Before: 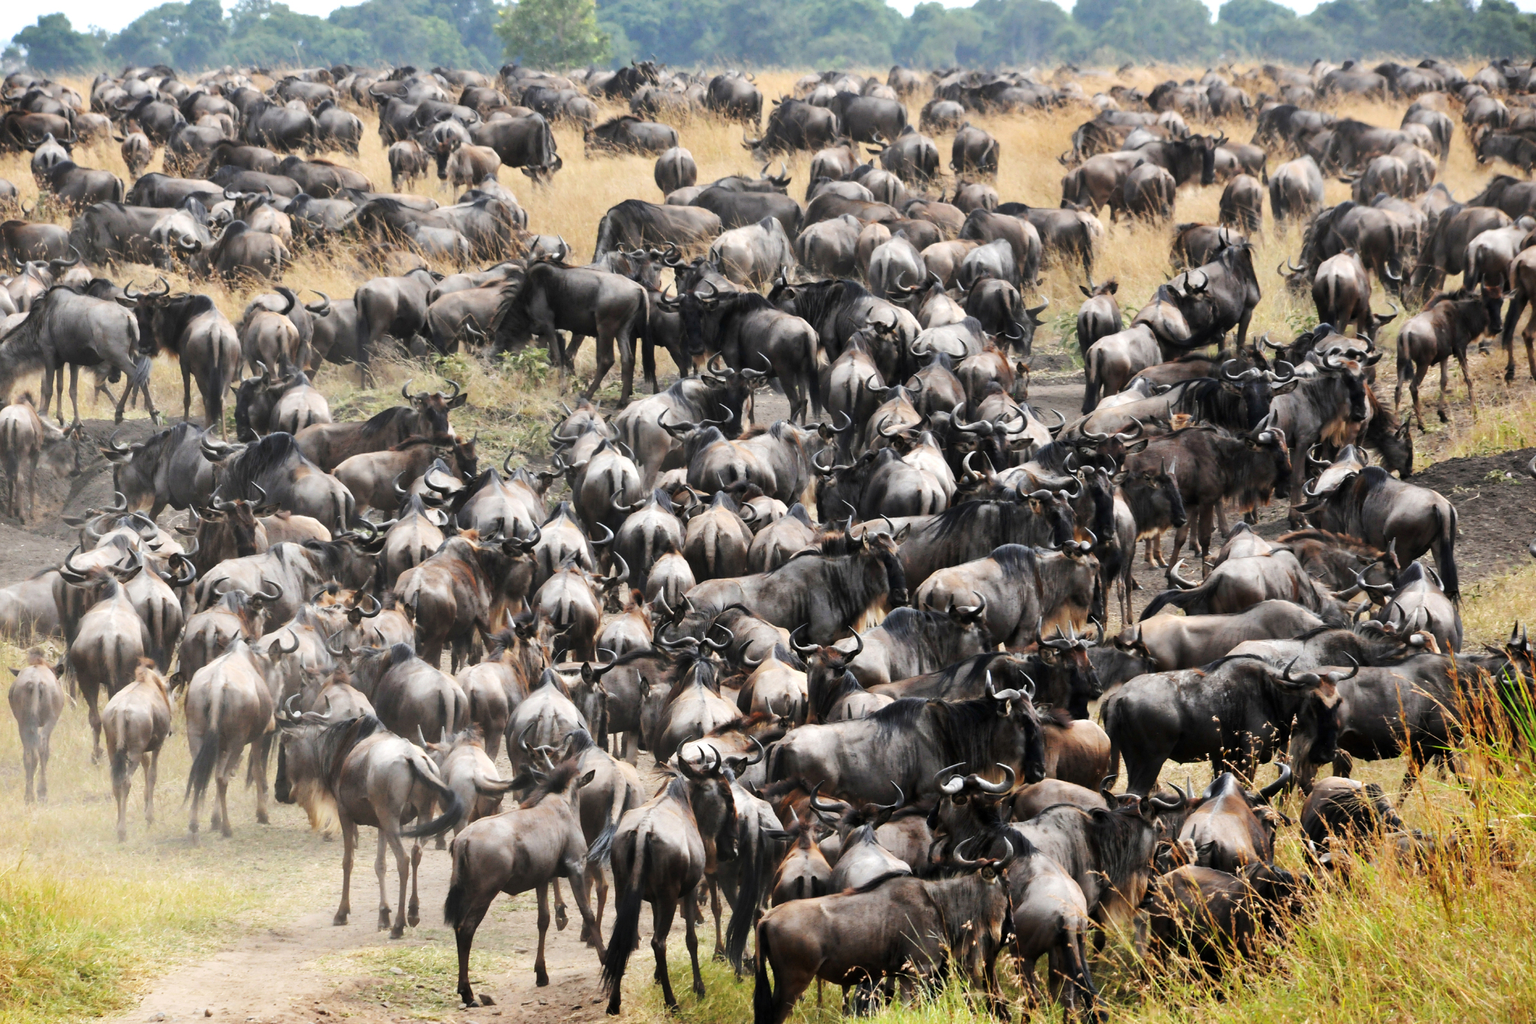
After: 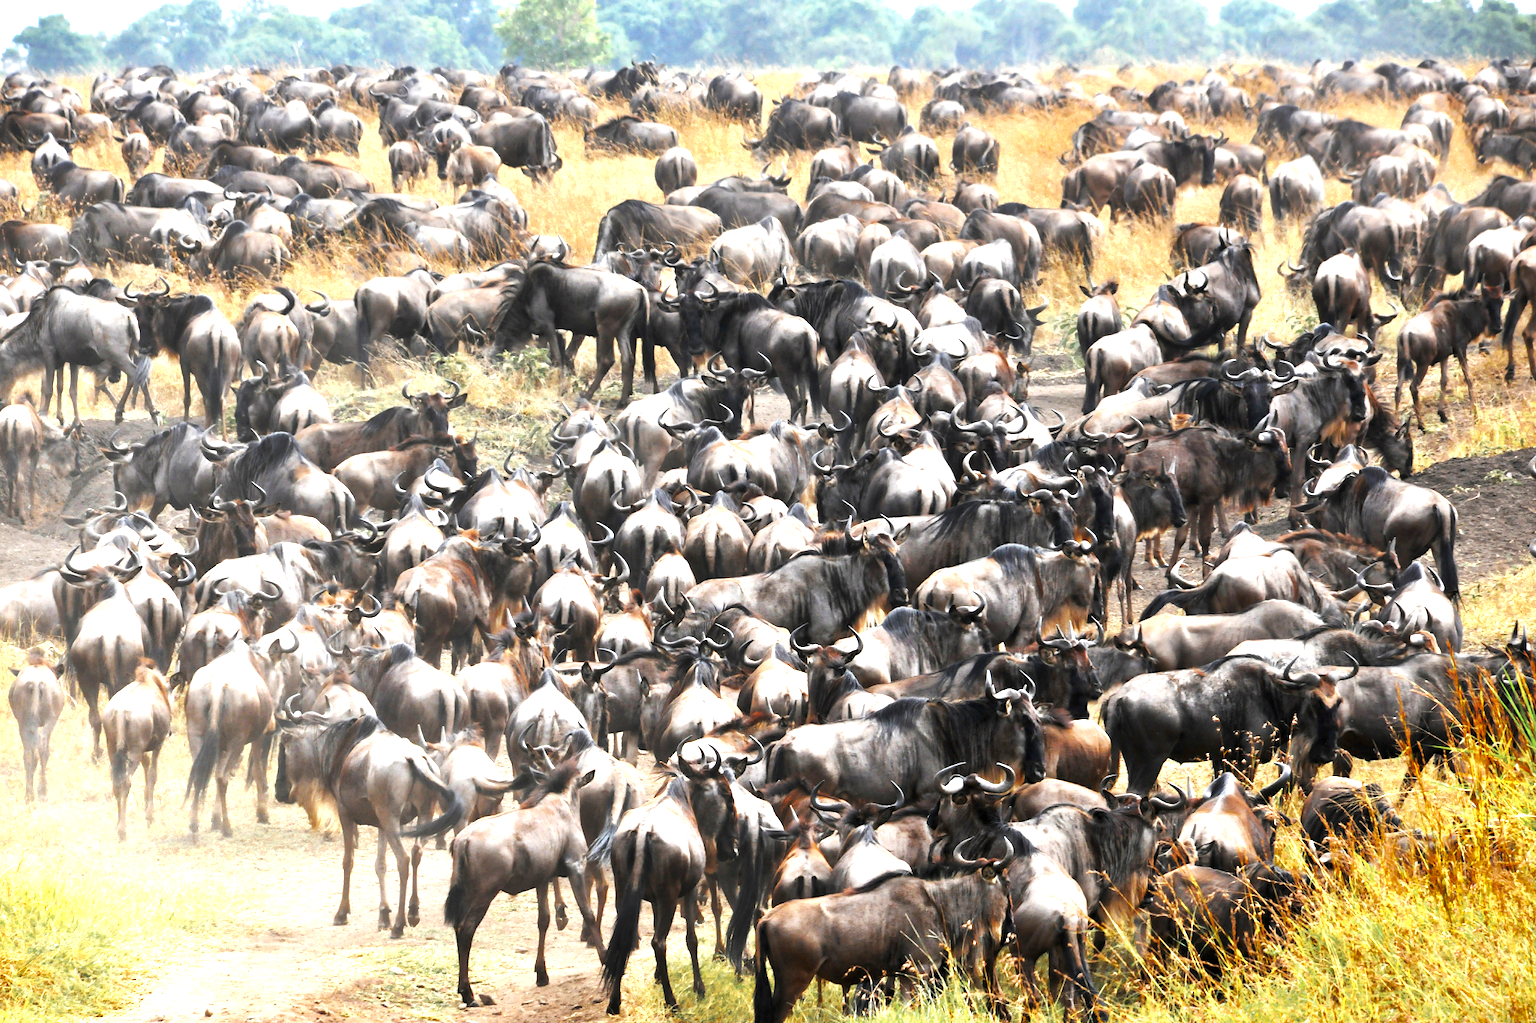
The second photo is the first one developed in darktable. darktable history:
exposure: black level correction 0, exposure 1.095 EV, compensate exposure bias true, compensate highlight preservation false
color zones: curves: ch0 [(0.11, 0.396) (0.195, 0.36) (0.25, 0.5) (0.303, 0.412) (0.357, 0.544) (0.75, 0.5) (0.967, 0.328)]; ch1 [(0, 0.468) (0.112, 0.512) (0.202, 0.6) (0.25, 0.5) (0.307, 0.352) (0.357, 0.544) (0.75, 0.5) (0.963, 0.524)]
